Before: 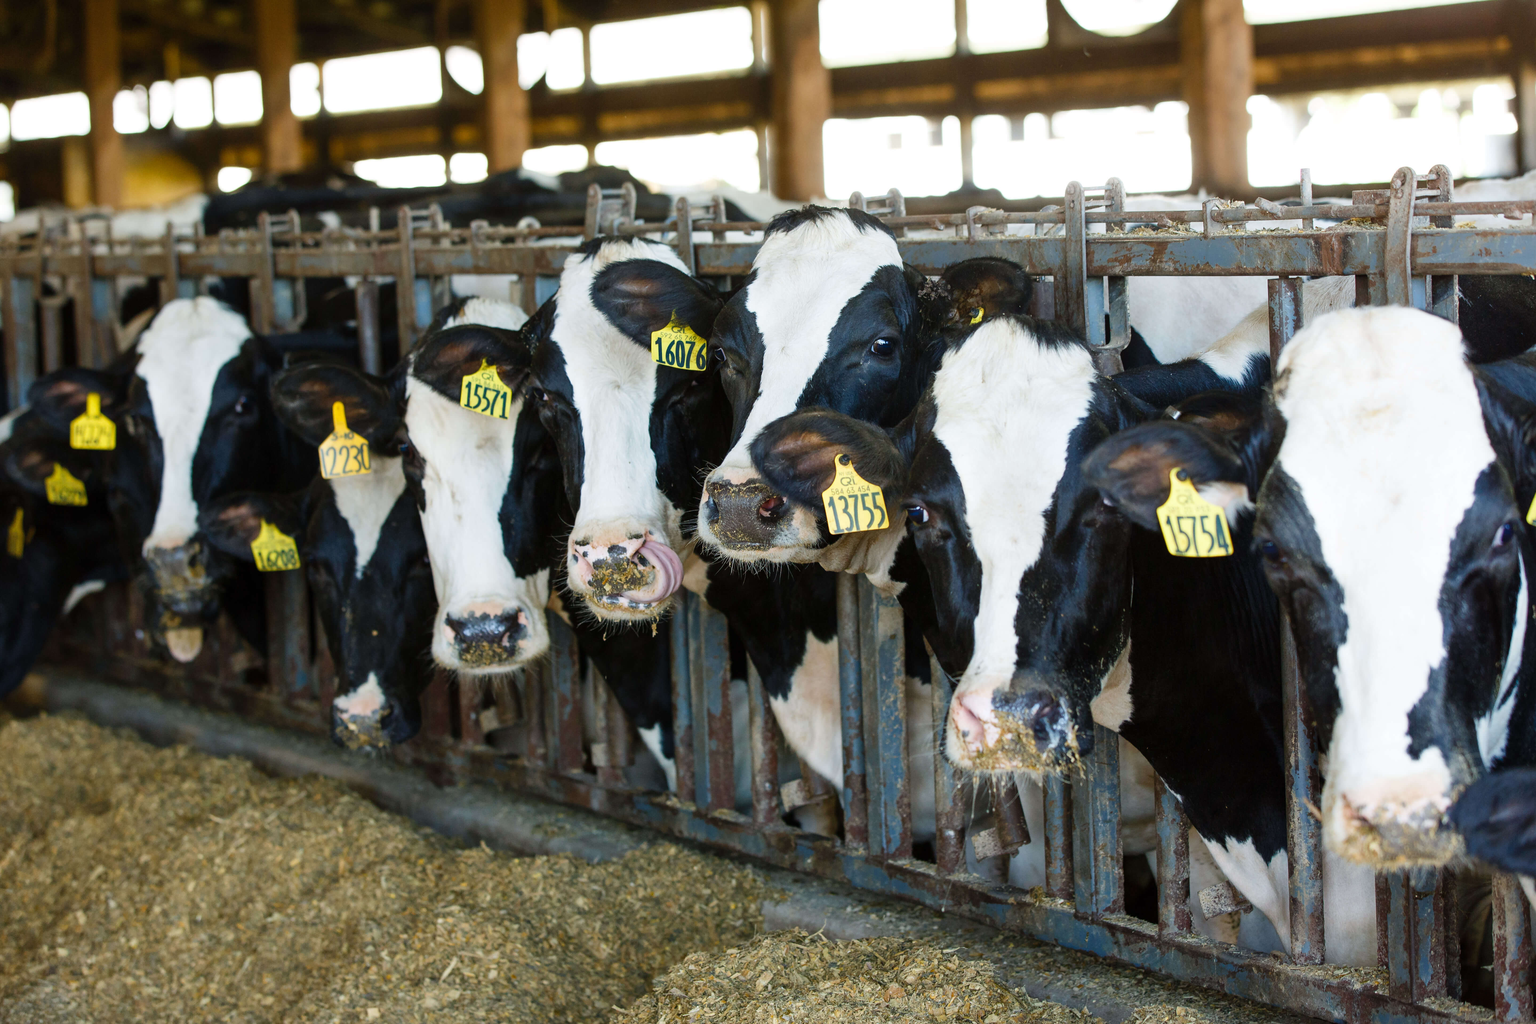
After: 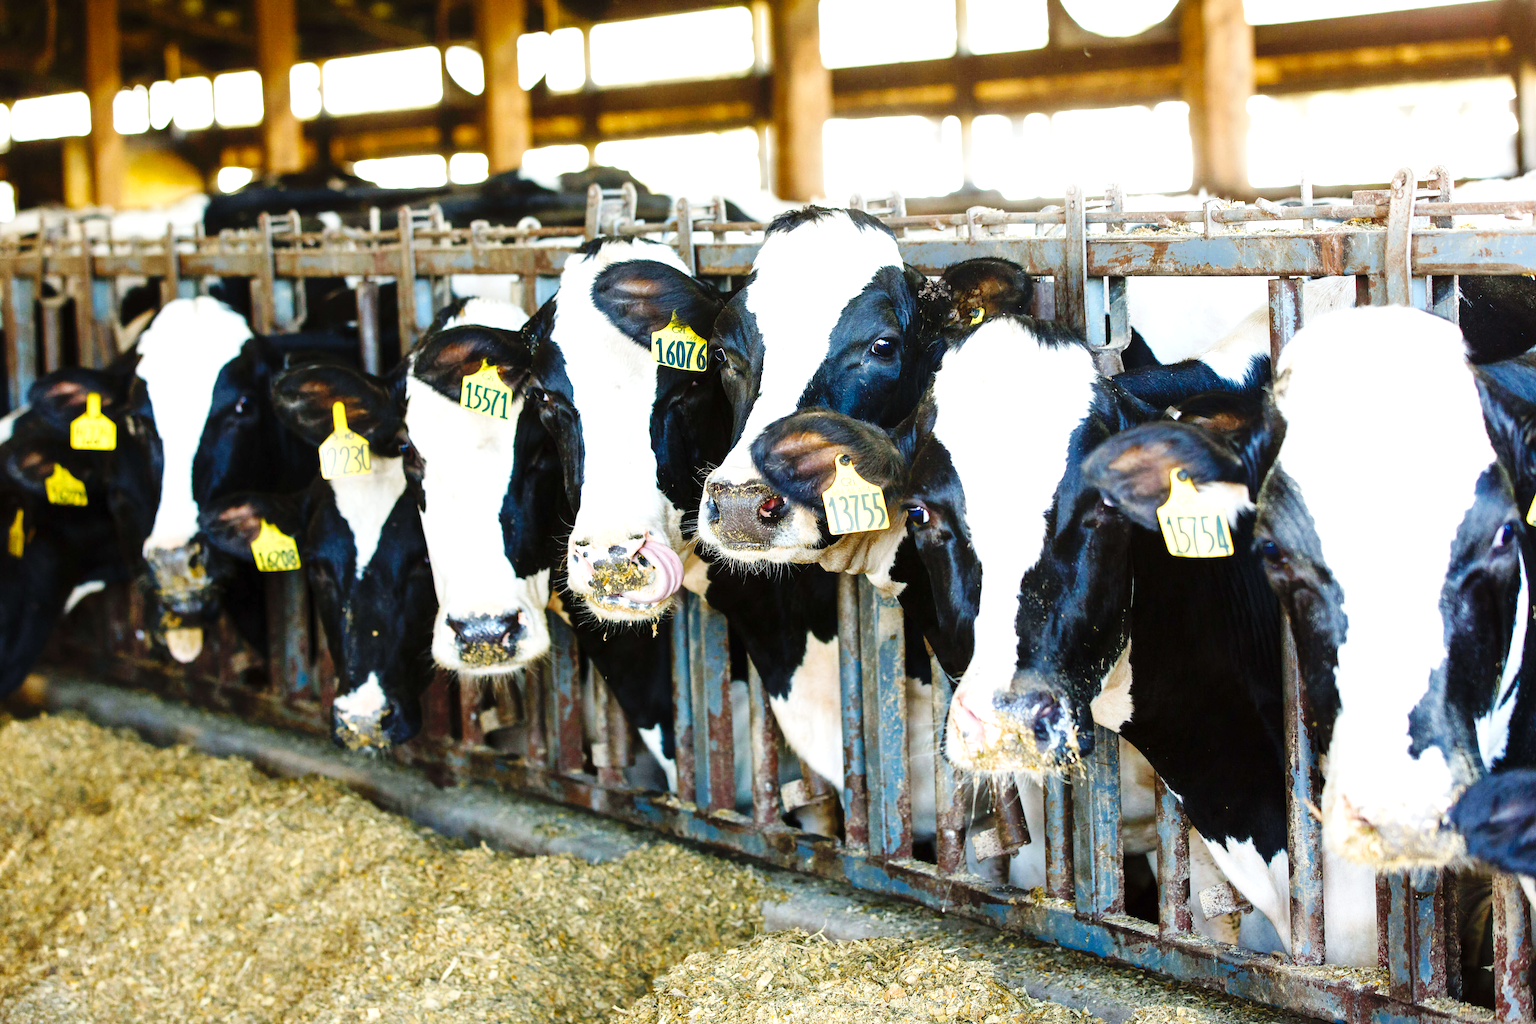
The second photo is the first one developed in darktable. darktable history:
base curve: curves: ch0 [(0, 0) (0.036, 0.025) (0.121, 0.166) (0.206, 0.329) (0.605, 0.79) (1, 1)], preserve colors none
exposure: black level correction 0, exposure 0.9 EV, compensate highlight preservation false
